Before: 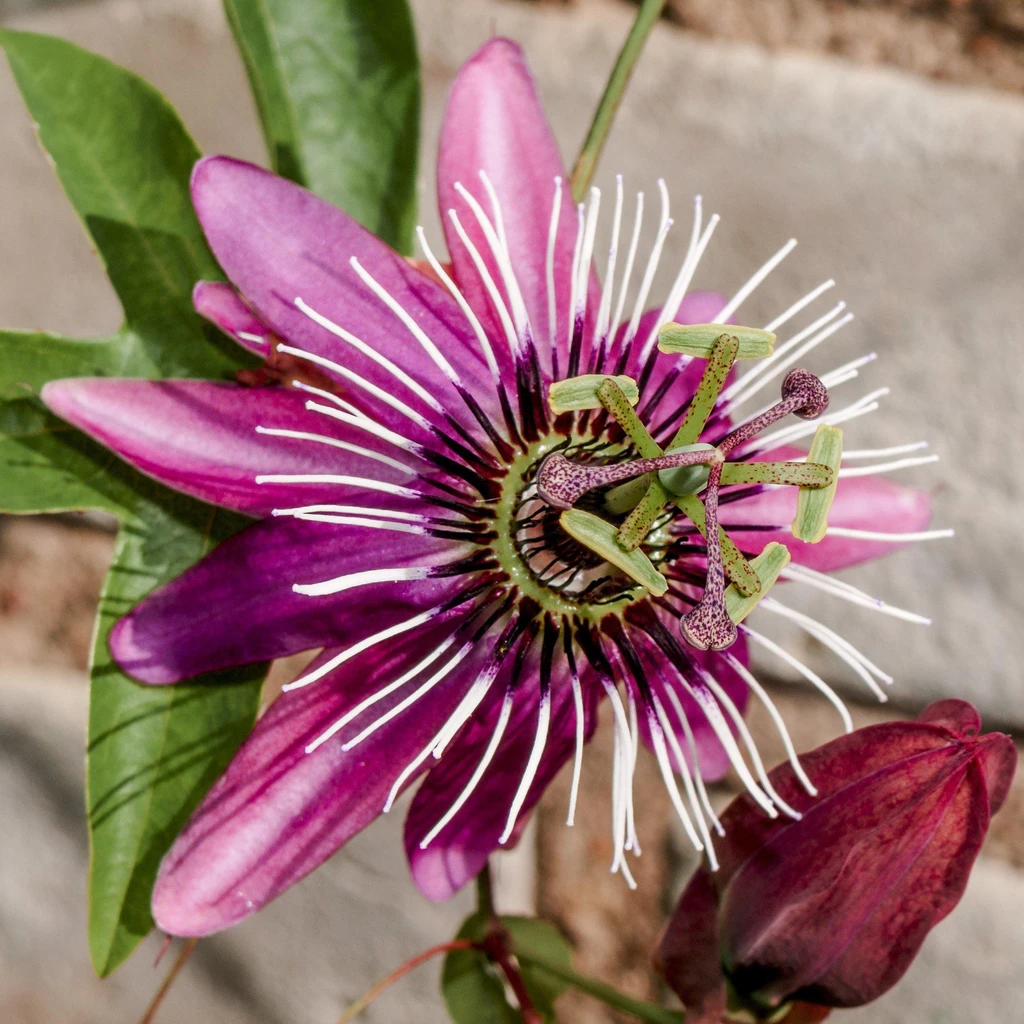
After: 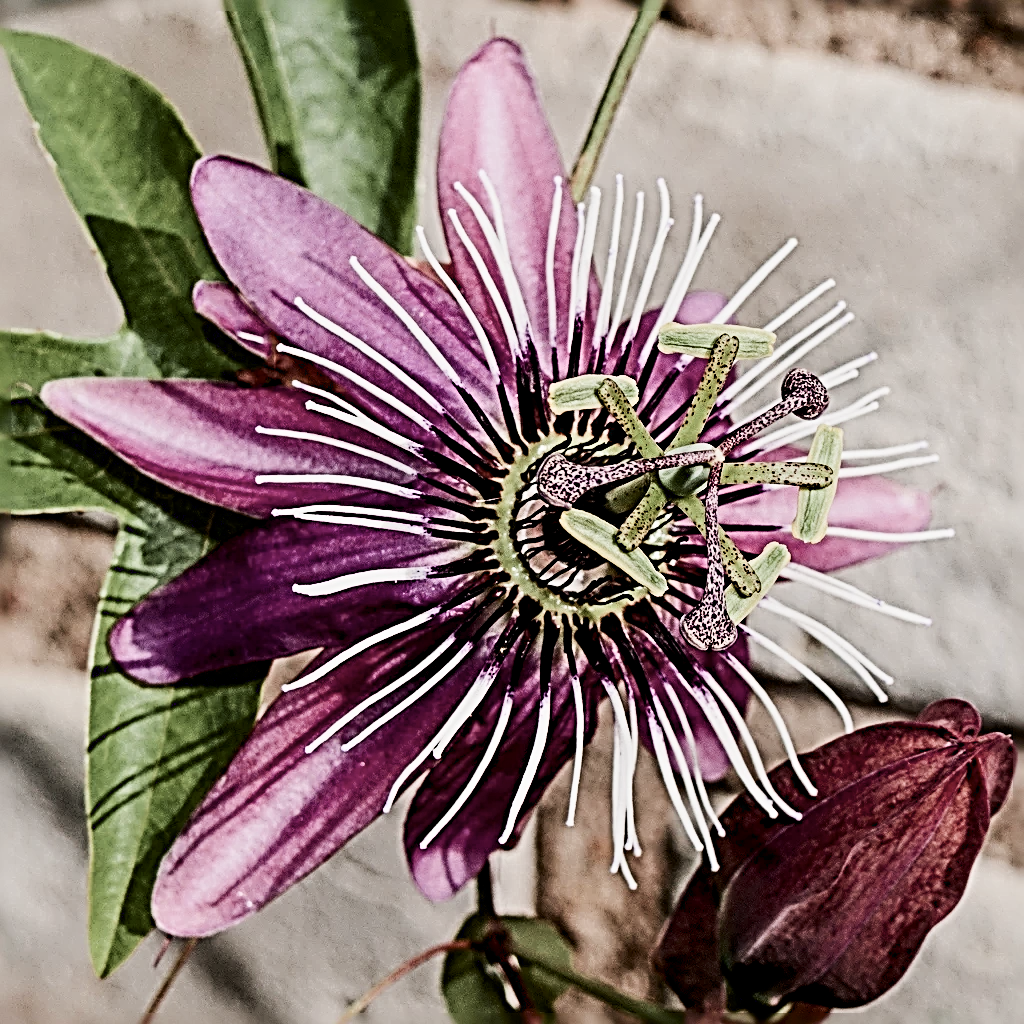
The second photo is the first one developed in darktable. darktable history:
sharpen: radius 4.001, amount 2
exposure: black level correction 0.002, exposure 0.15 EV, compensate highlight preservation false
contrast brightness saturation: contrast 0.25, saturation -0.31
filmic rgb: black relative exposure -7.65 EV, white relative exposure 4.56 EV, hardness 3.61, contrast 1.05
